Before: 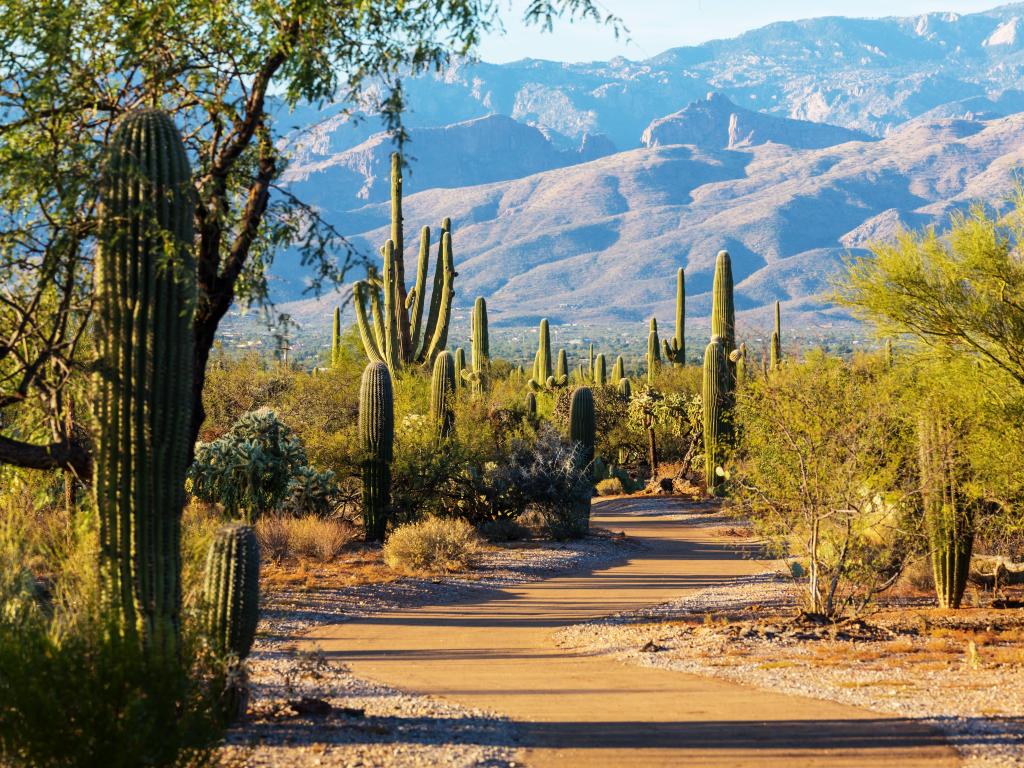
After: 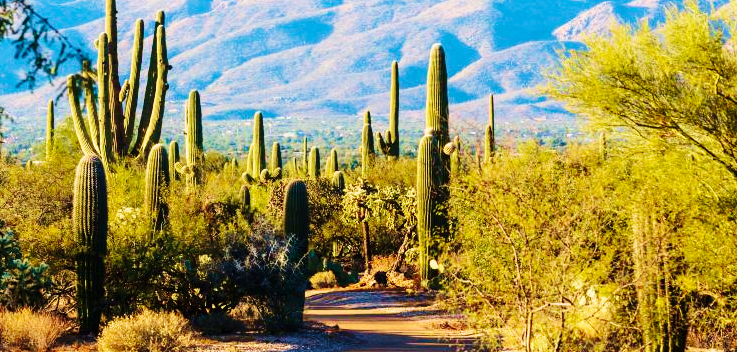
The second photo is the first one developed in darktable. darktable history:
velvia: strength 74%
tone equalizer: on, module defaults
base curve: curves: ch0 [(0, 0) (0.036, 0.025) (0.121, 0.166) (0.206, 0.329) (0.605, 0.79) (1, 1)], preserve colors none
crop and rotate: left 27.938%, top 27.046%, bottom 27.046%
